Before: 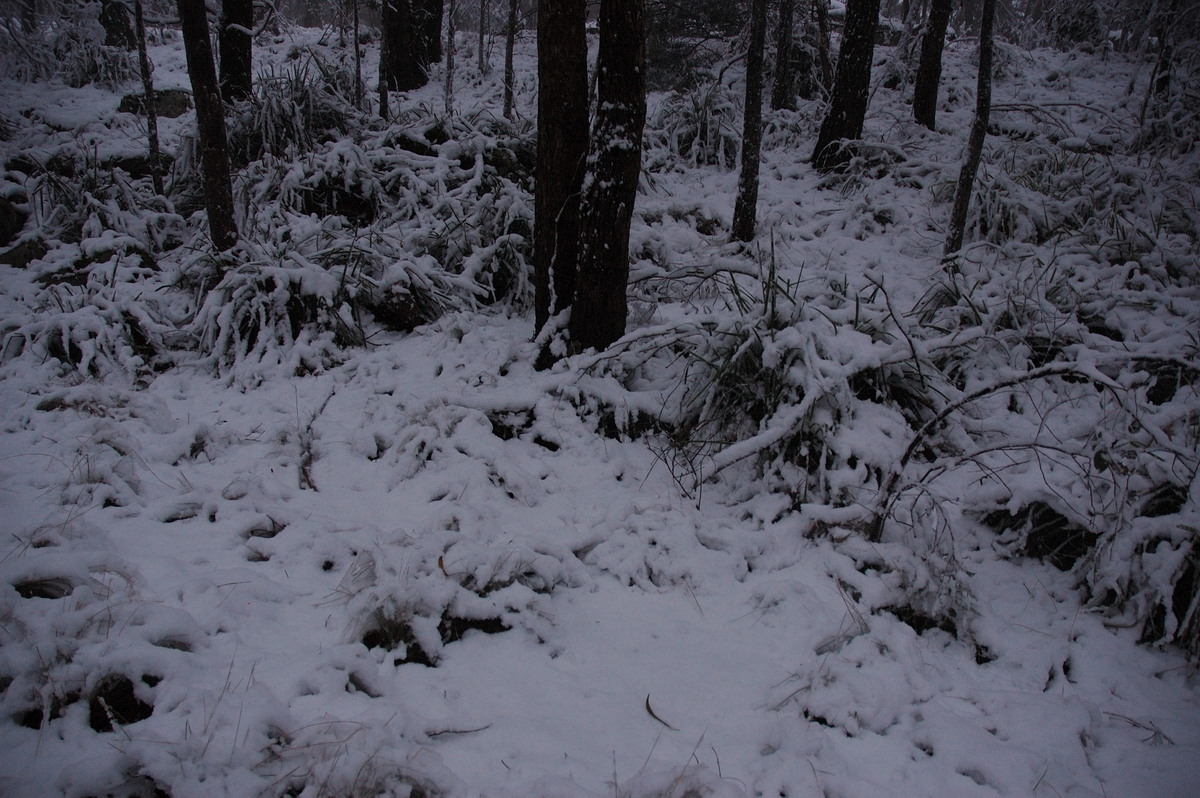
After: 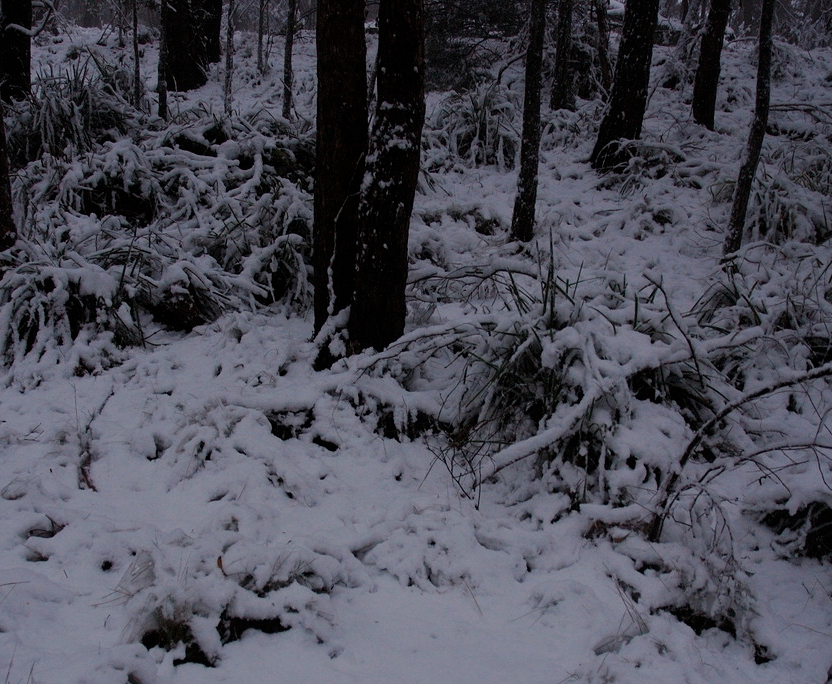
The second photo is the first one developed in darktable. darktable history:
crop: left 18.461%, right 12.202%, bottom 14.174%
